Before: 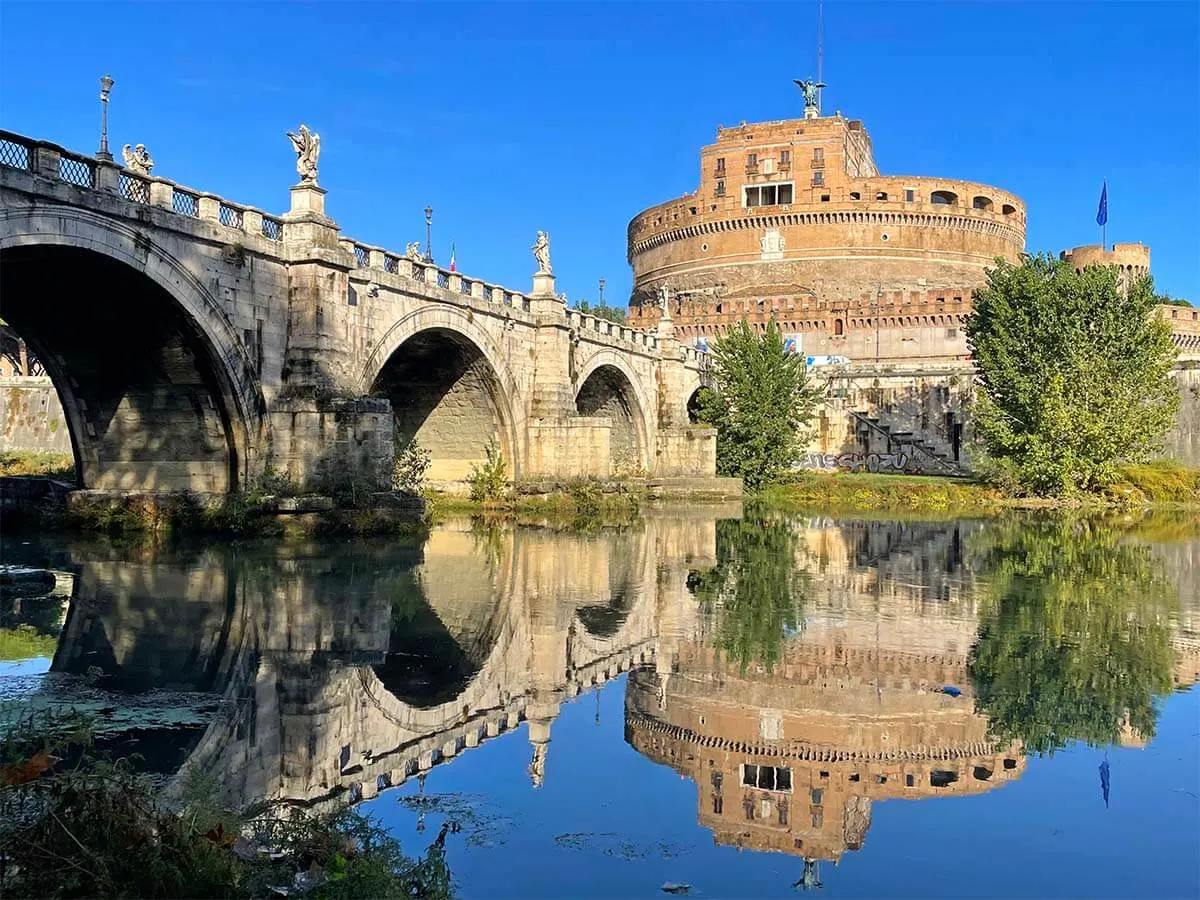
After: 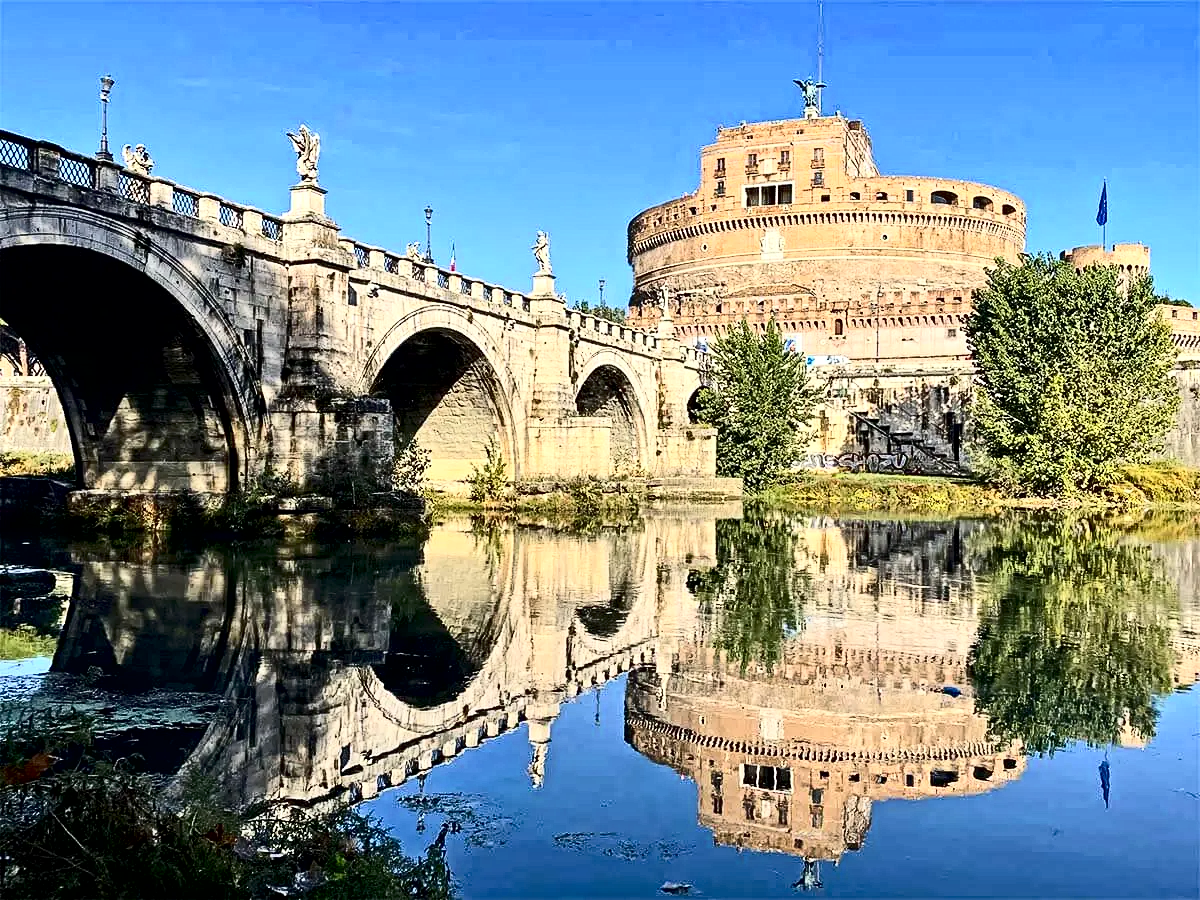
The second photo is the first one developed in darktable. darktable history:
contrast brightness saturation: contrast 0.392, brightness 0.109
contrast equalizer: octaves 7, y [[0.502, 0.517, 0.543, 0.576, 0.611, 0.631], [0.5 ×6], [0.5 ×6], [0 ×6], [0 ×6]]
exposure: black level correction 0.005, exposure 0.016 EV, compensate highlight preservation false
